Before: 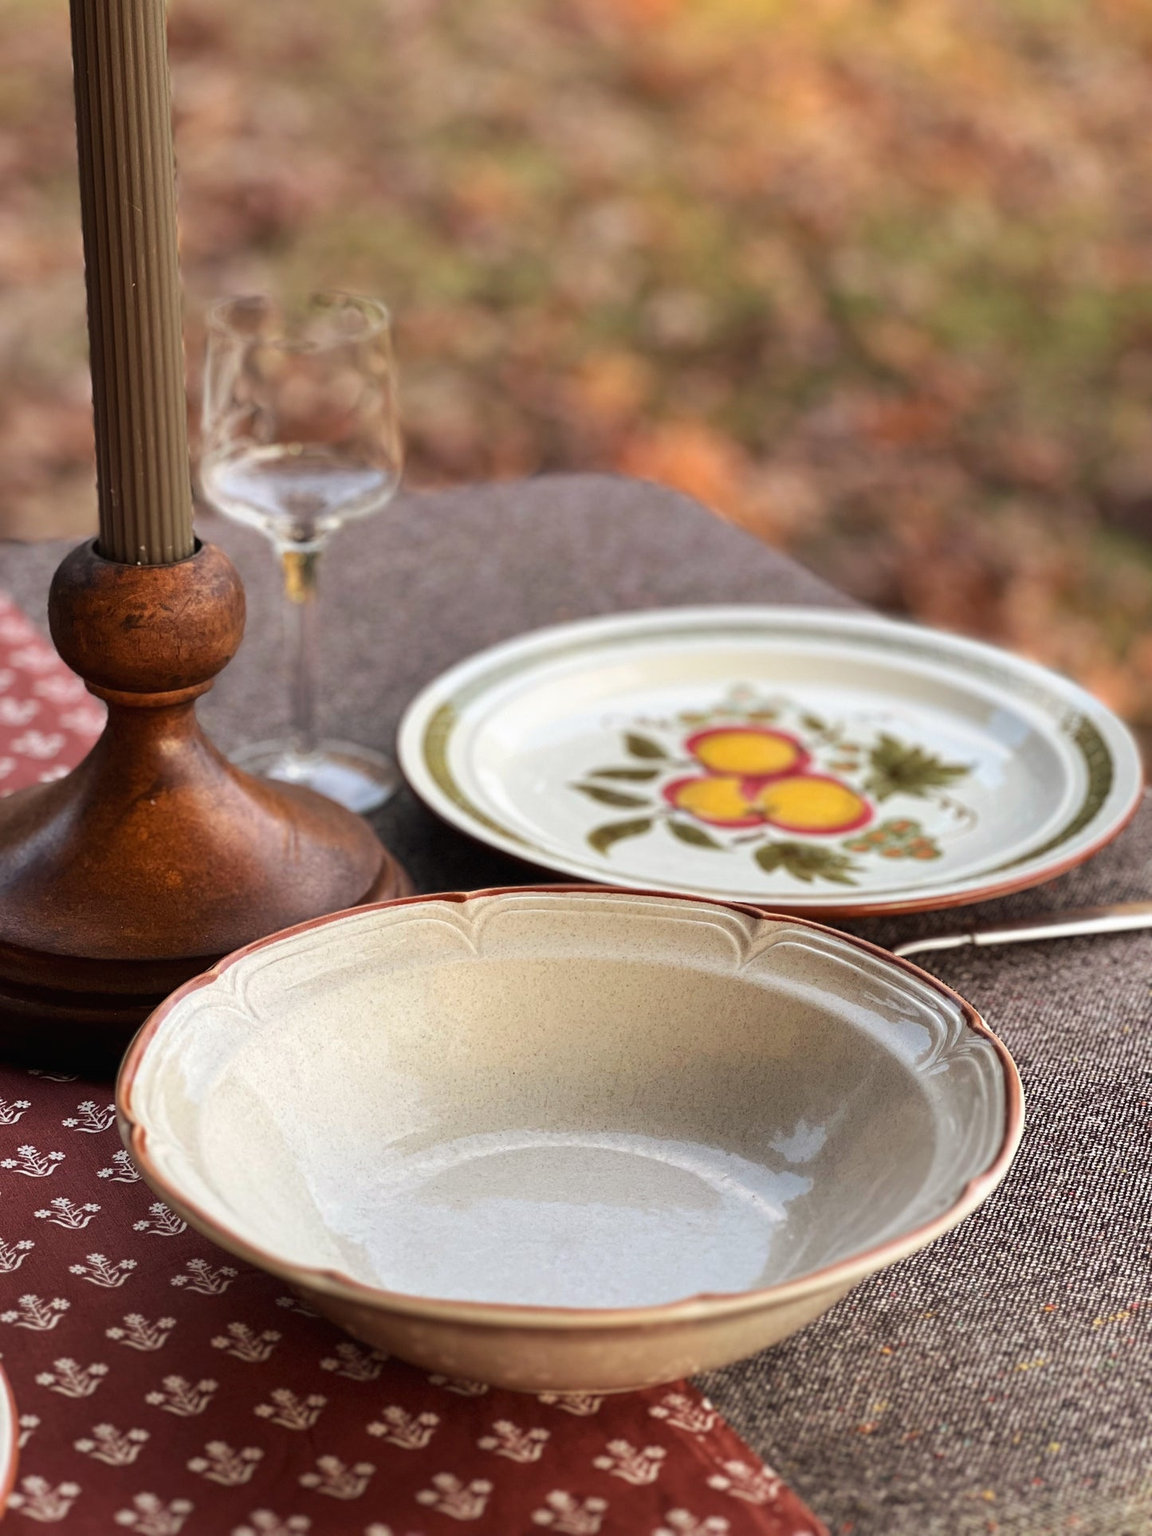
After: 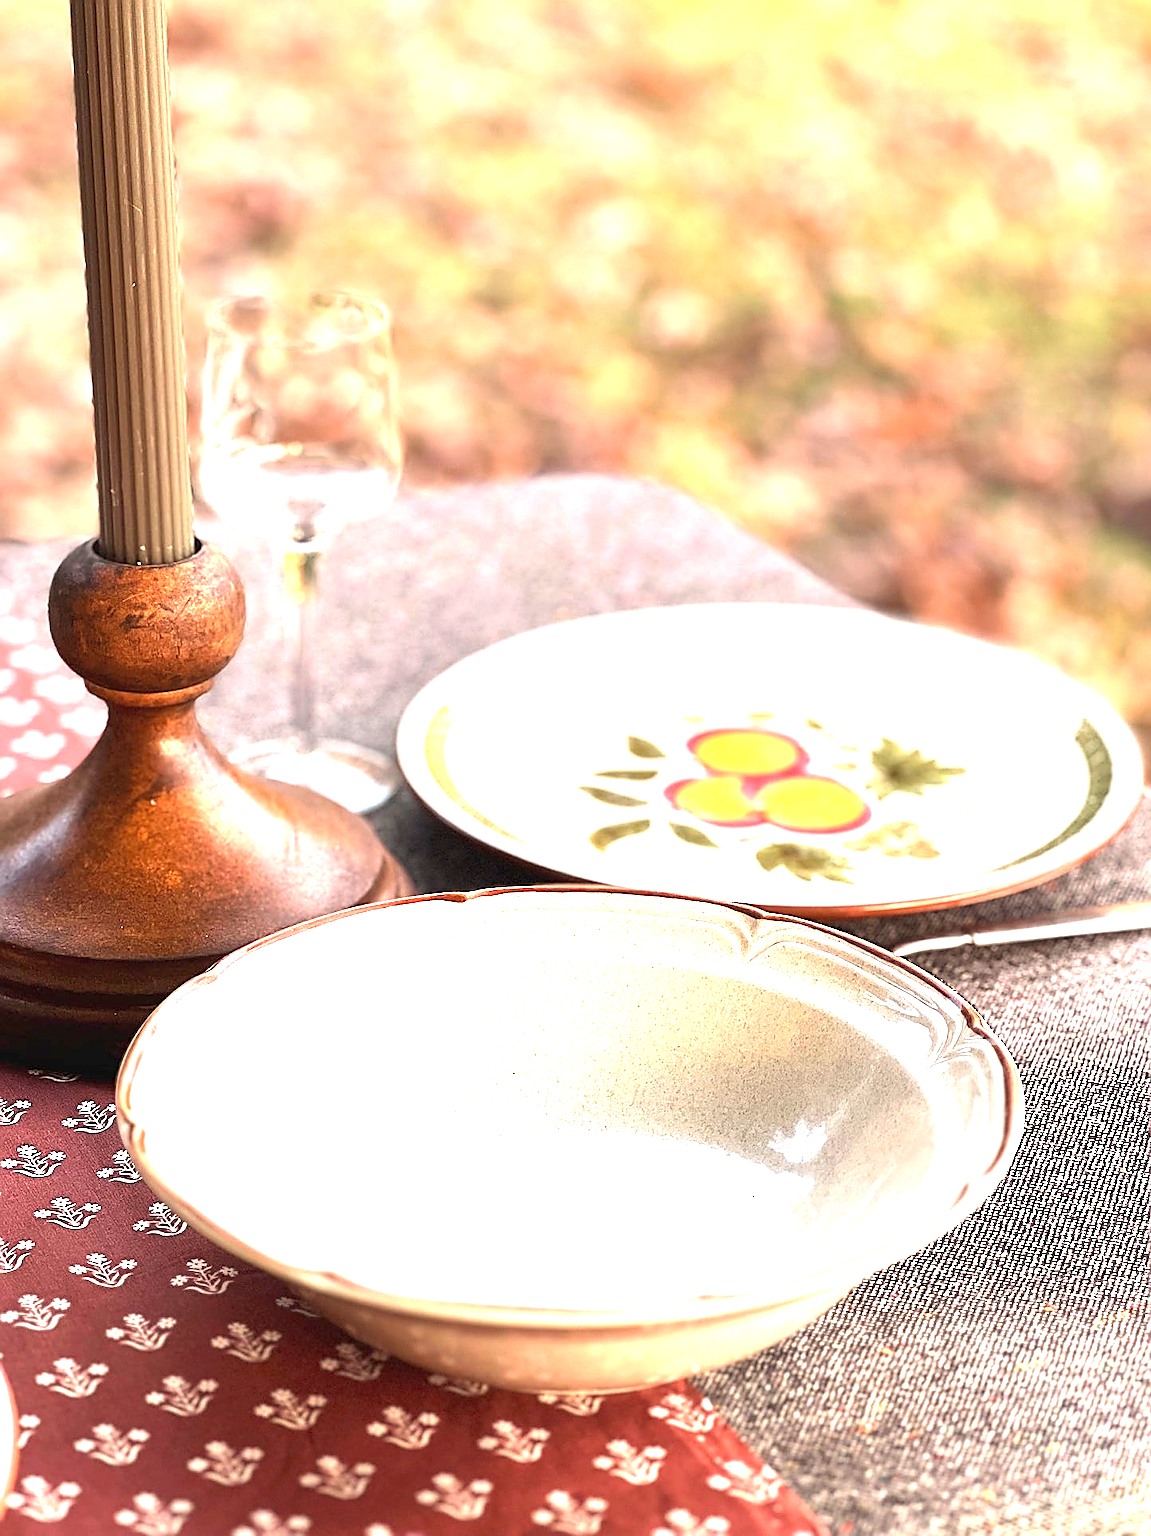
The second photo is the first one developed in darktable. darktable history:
sharpen: radius 1.392, amount 1.246, threshold 0.658
exposure: exposure 1.995 EV, compensate exposure bias true, compensate highlight preservation false
